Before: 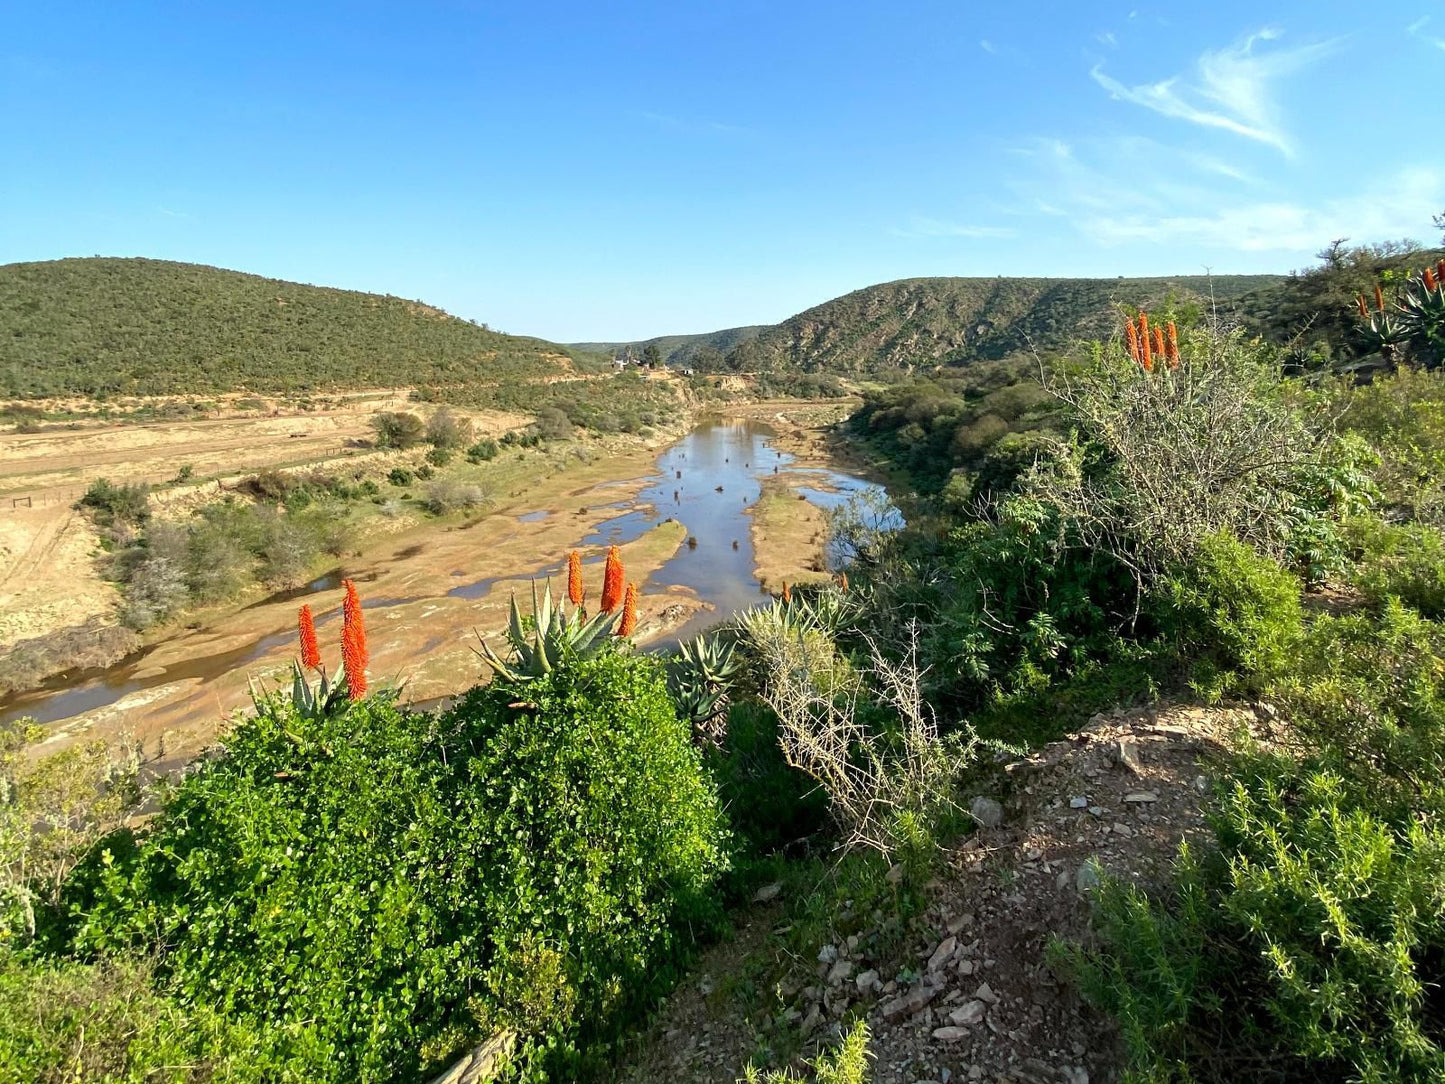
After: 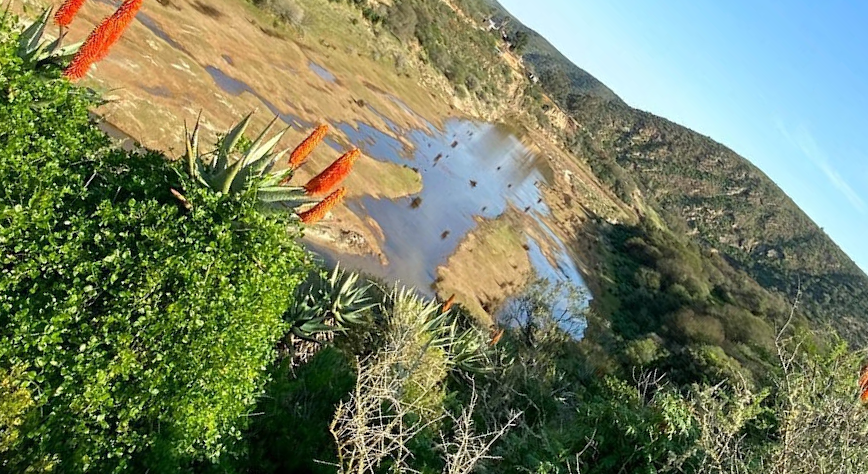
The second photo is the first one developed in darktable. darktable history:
crop and rotate: angle -44.63°, top 16.193%, right 0.903%, bottom 11.729%
